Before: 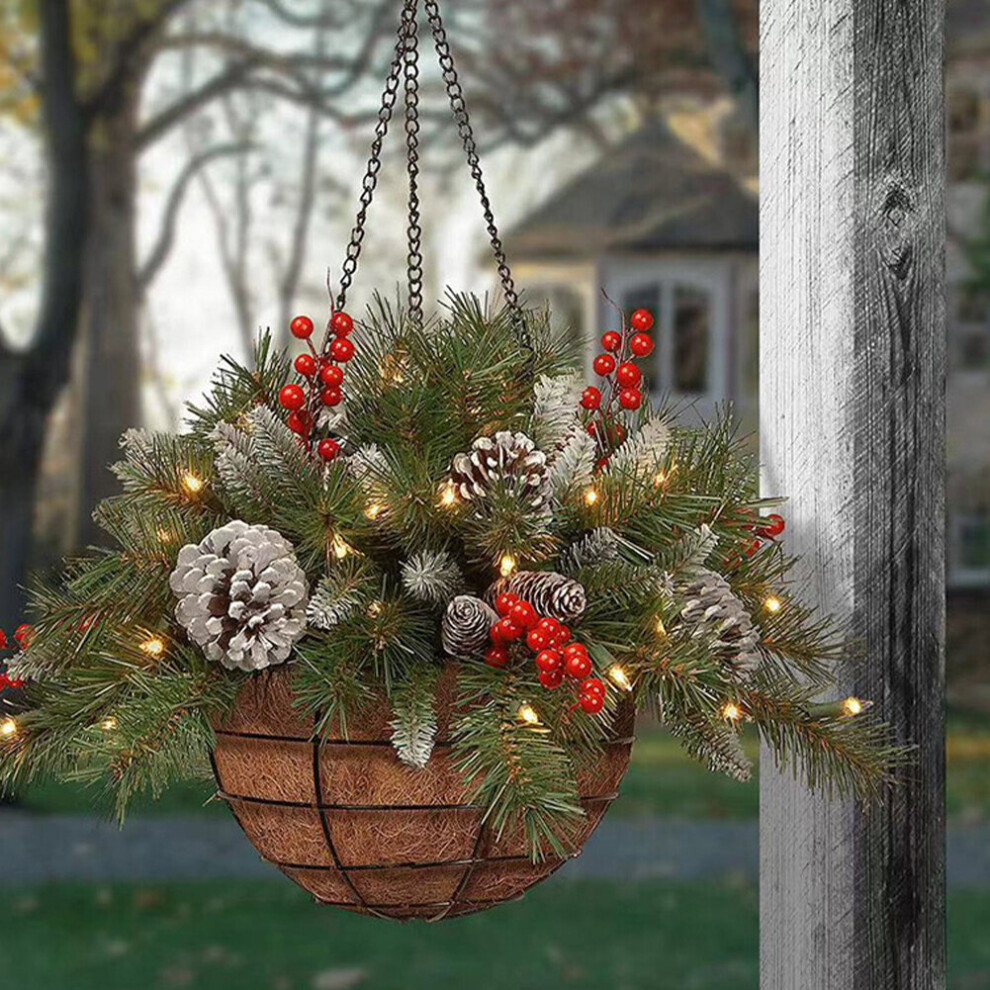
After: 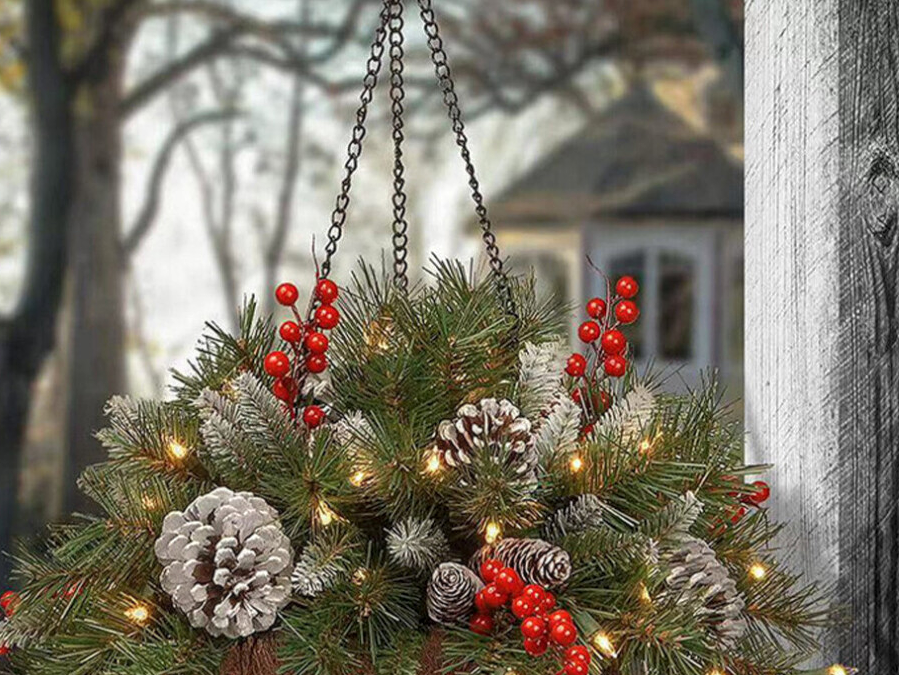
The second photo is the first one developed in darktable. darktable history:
local contrast: detail 117%
crop: left 1.532%, top 3.389%, right 7.631%, bottom 28.41%
